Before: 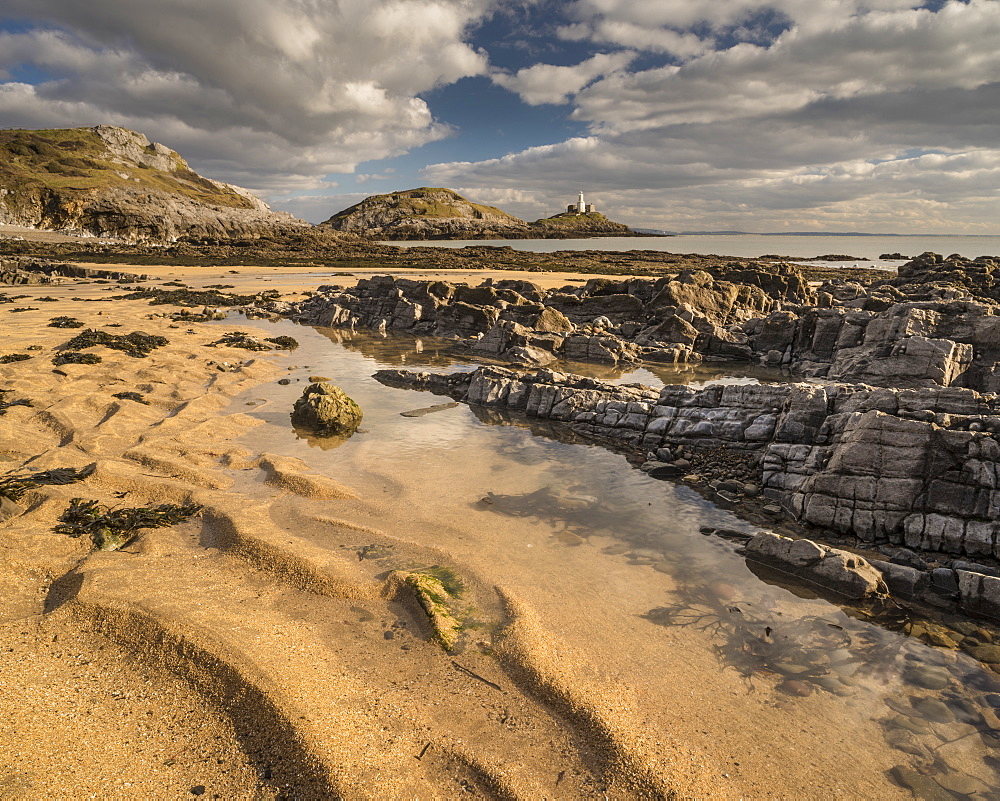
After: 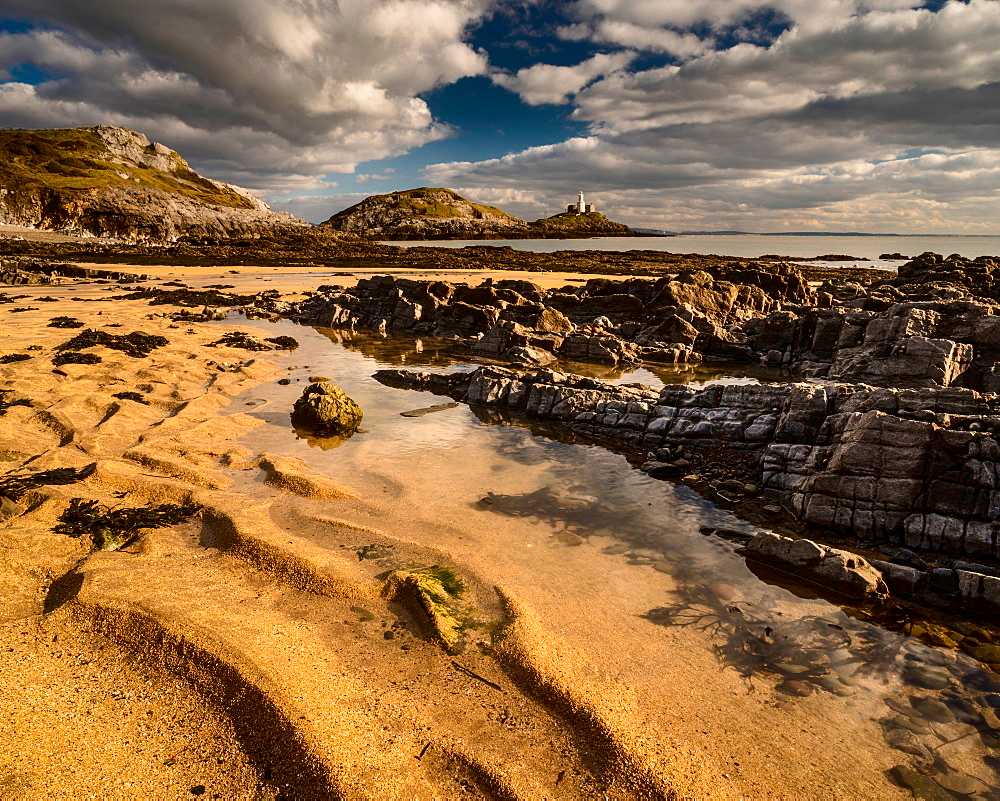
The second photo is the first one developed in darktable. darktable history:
contrast brightness saturation: contrast 0.219, brightness -0.188, saturation 0.24
